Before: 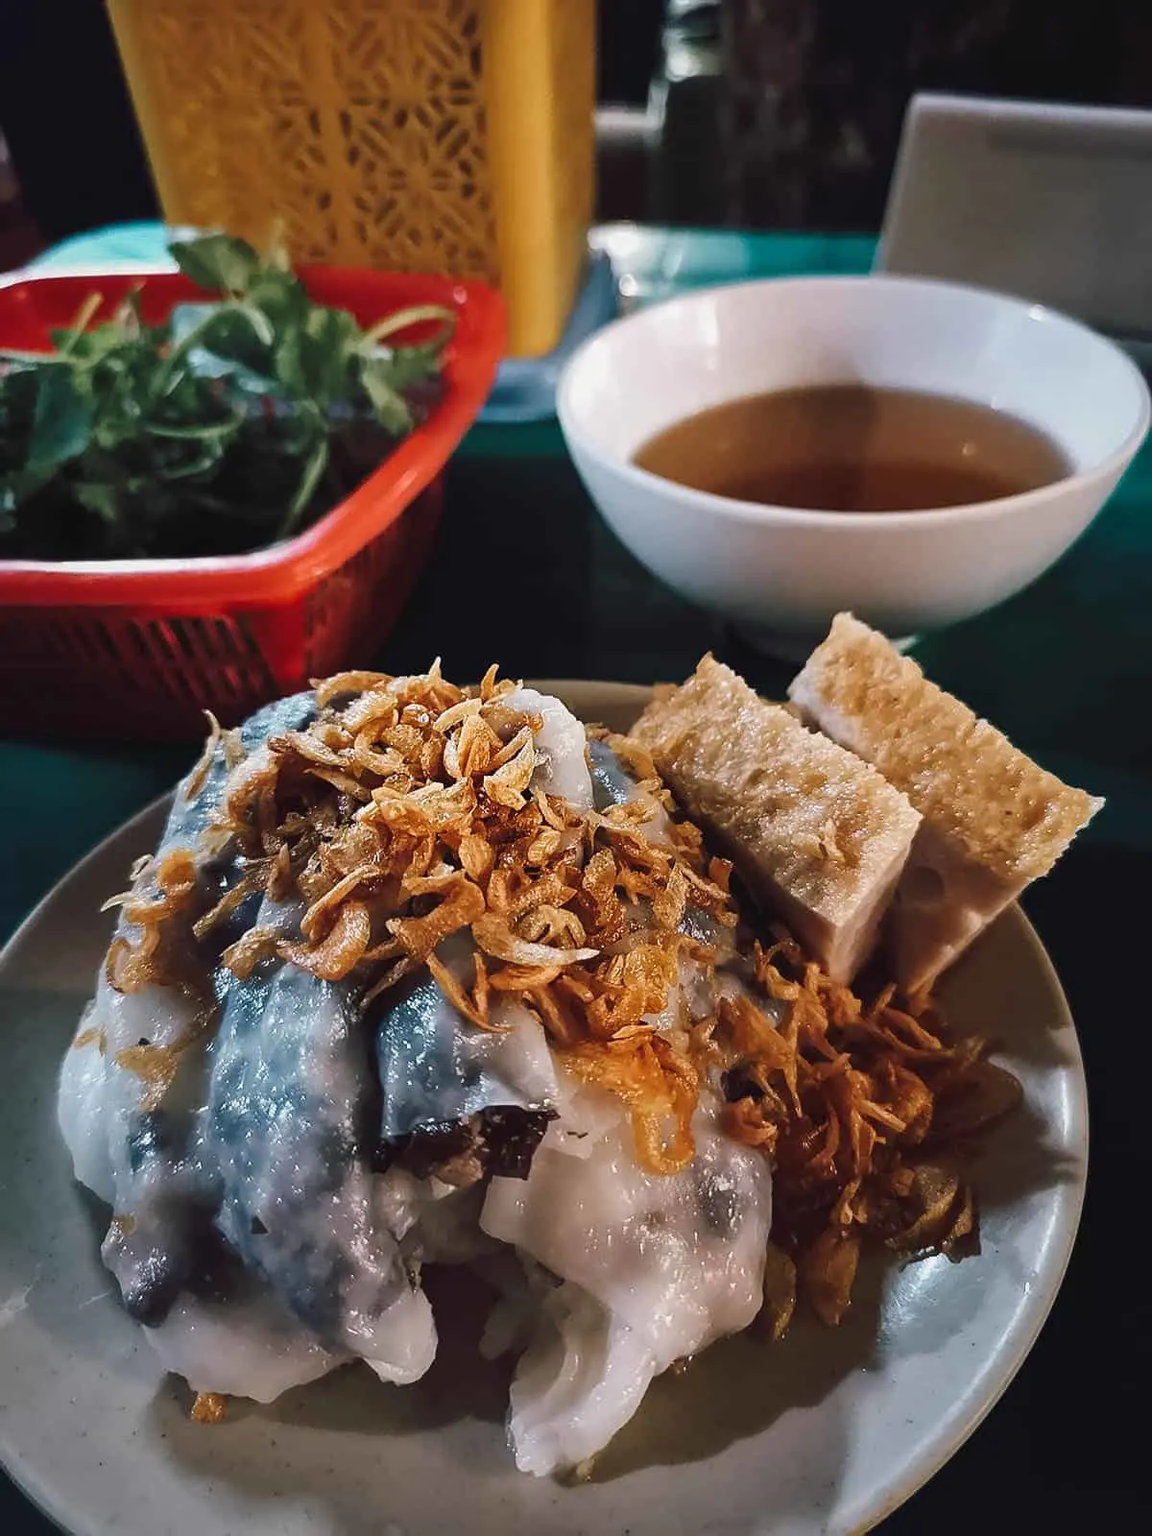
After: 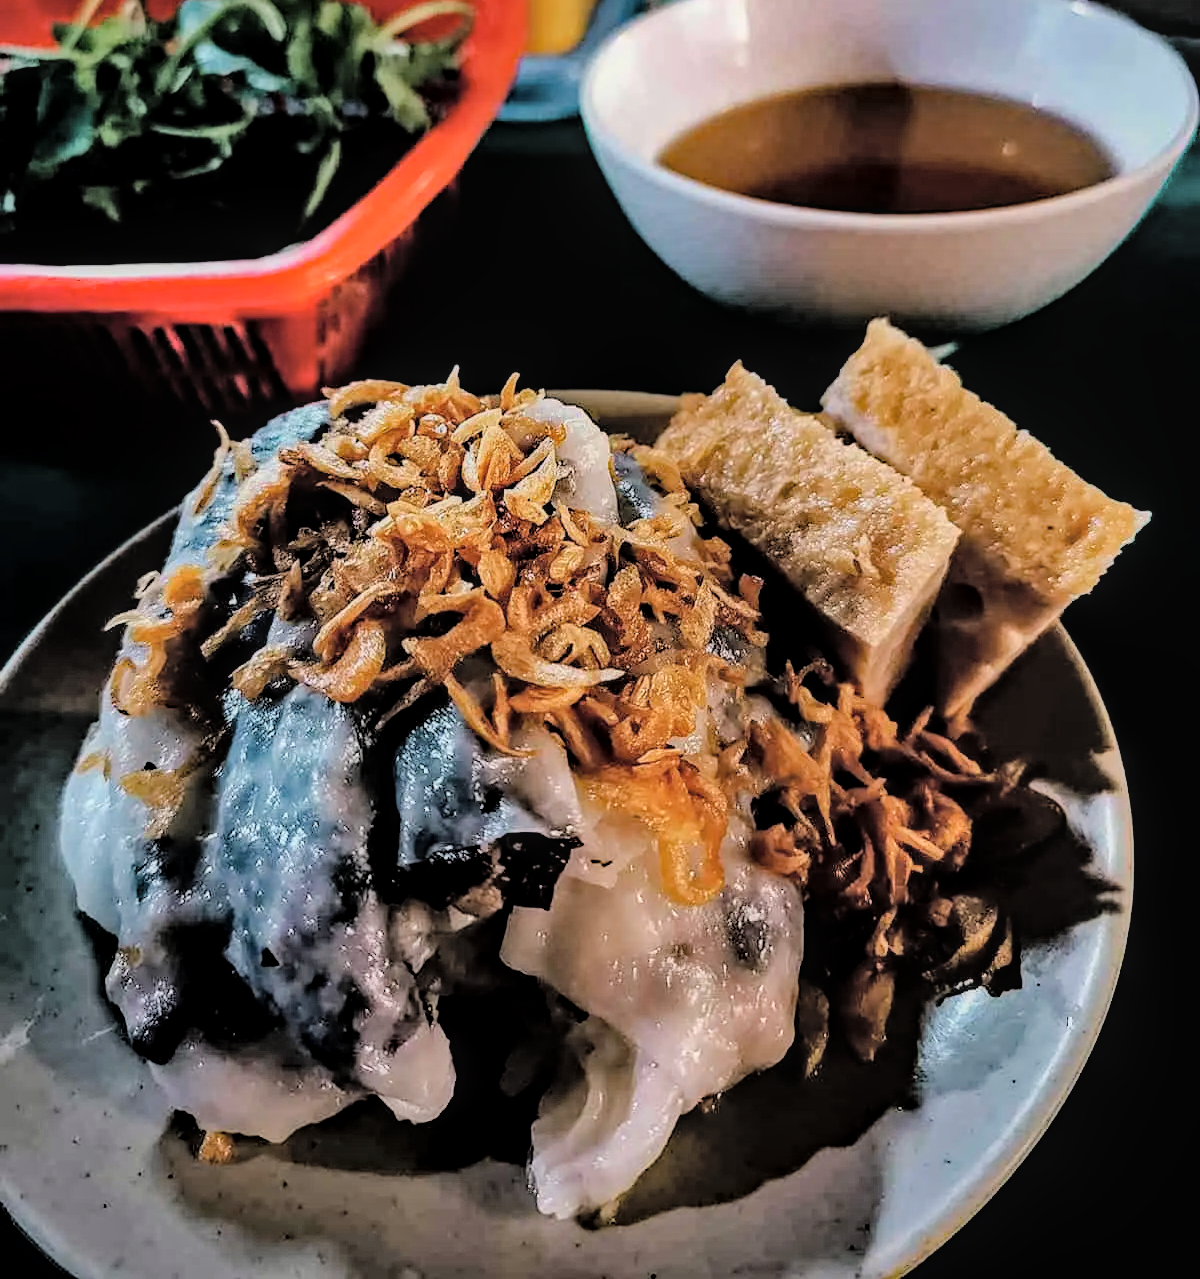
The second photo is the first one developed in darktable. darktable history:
local contrast: on, module defaults
haze removal: strength 0.499, distance 0.43, compatibility mode true, adaptive false
crop and rotate: top 20.001%
shadows and highlights: shadows 47.9, highlights -40.9, soften with gaussian
filmic rgb: black relative exposure -5.12 EV, white relative exposure 4 EV, hardness 2.9, contrast 1.505, color science v6 (2022)
tone curve: curves: ch0 [(0, 0) (0.004, 0.008) (0.077, 0.156) (0.169, 0.29) (0.774, 0.774) (1, 1)], color space Lab, independent channels, preserve colors none
